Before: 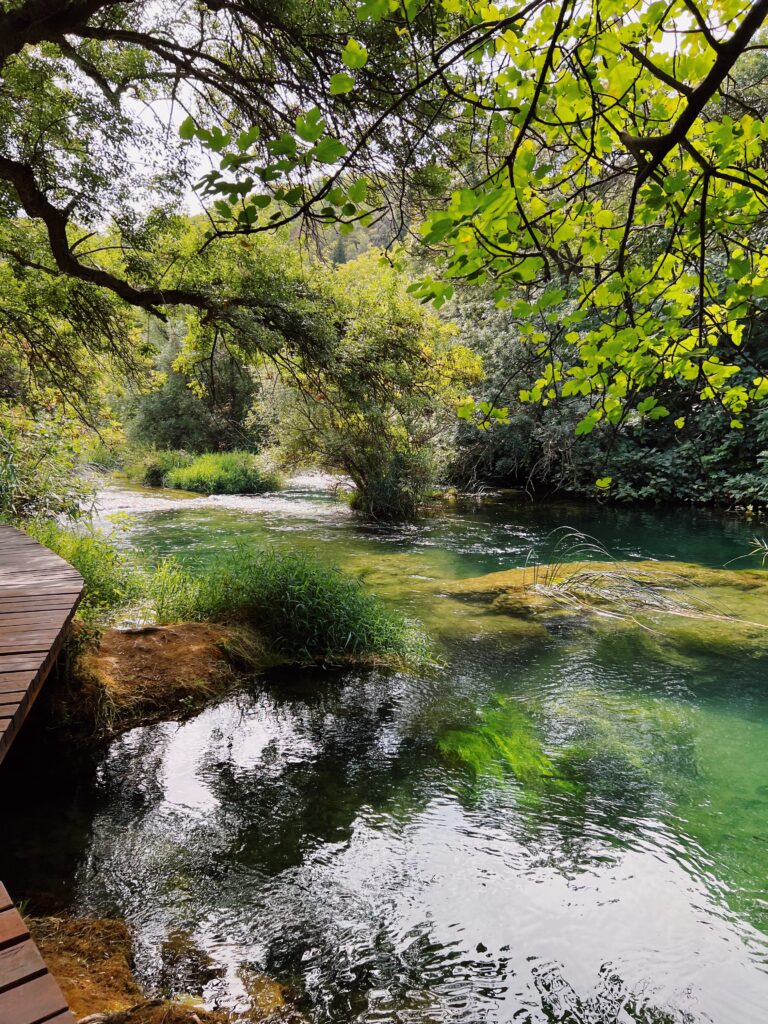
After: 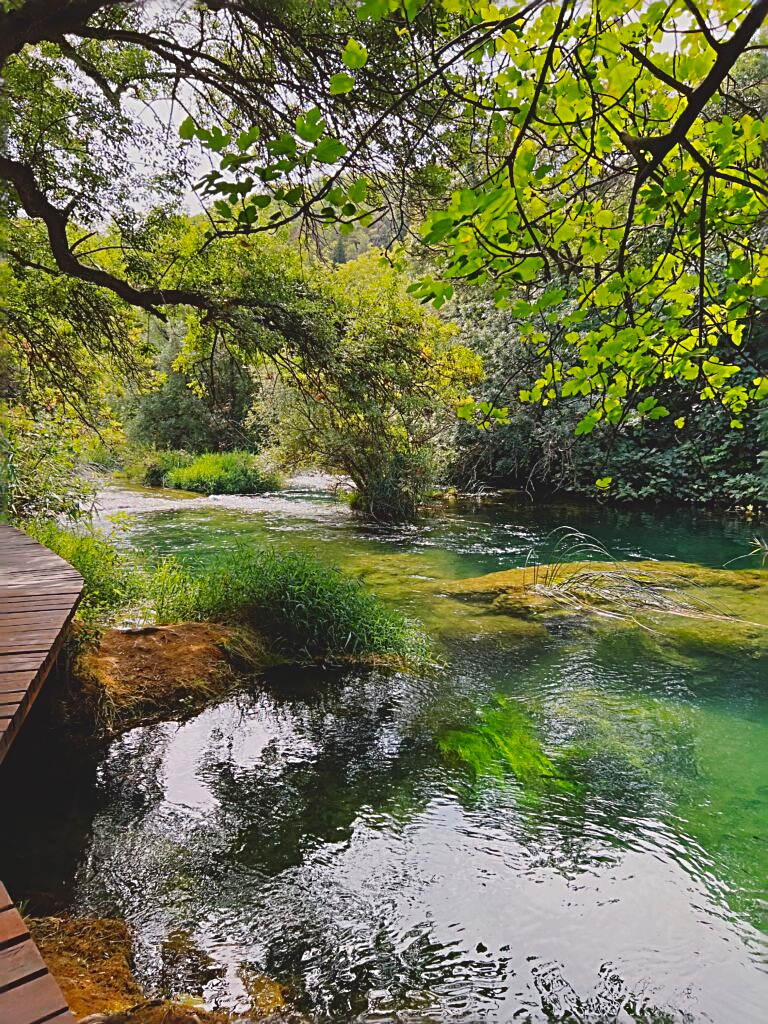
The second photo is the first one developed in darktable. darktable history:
contrast brightness saturation: contrast -0.19, saturation 0.19
sharpen: radius 2.817, amount 0.715
